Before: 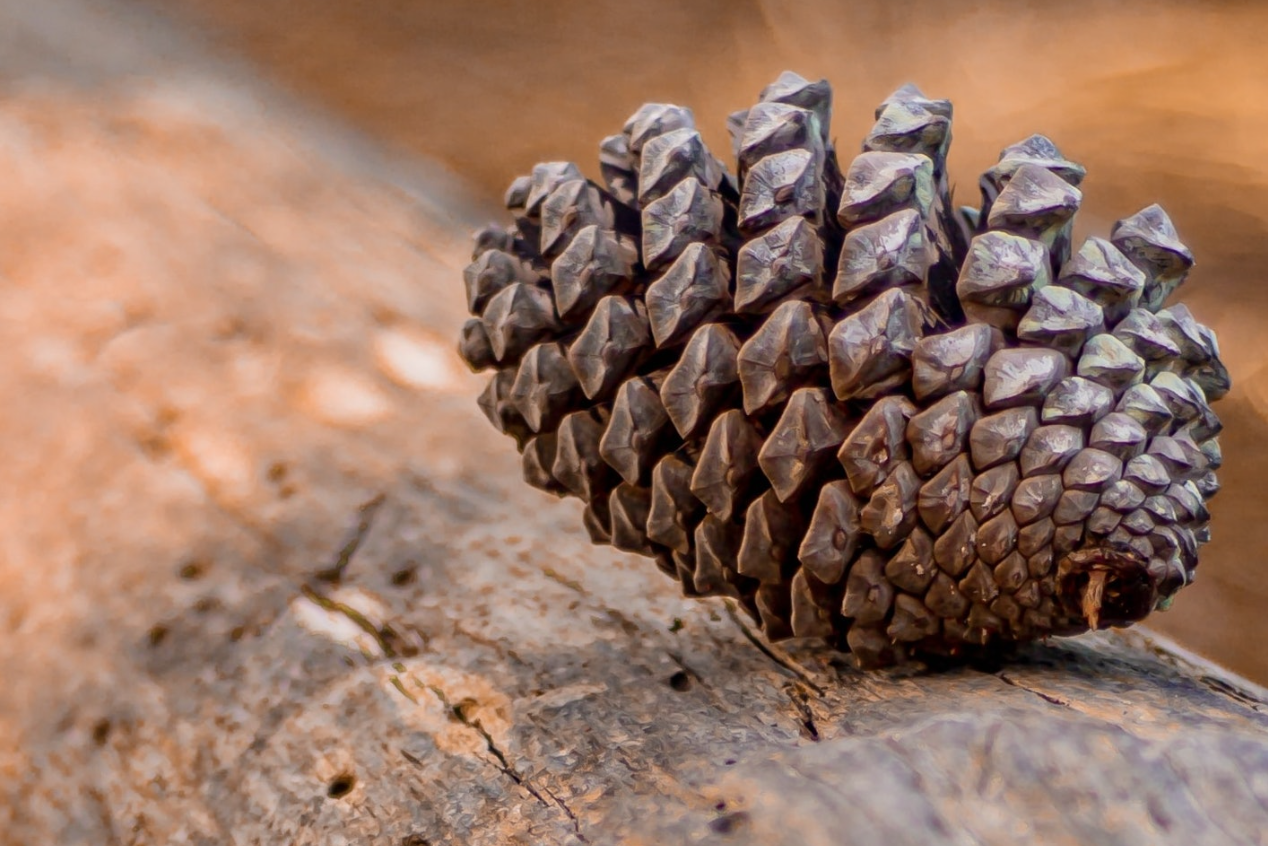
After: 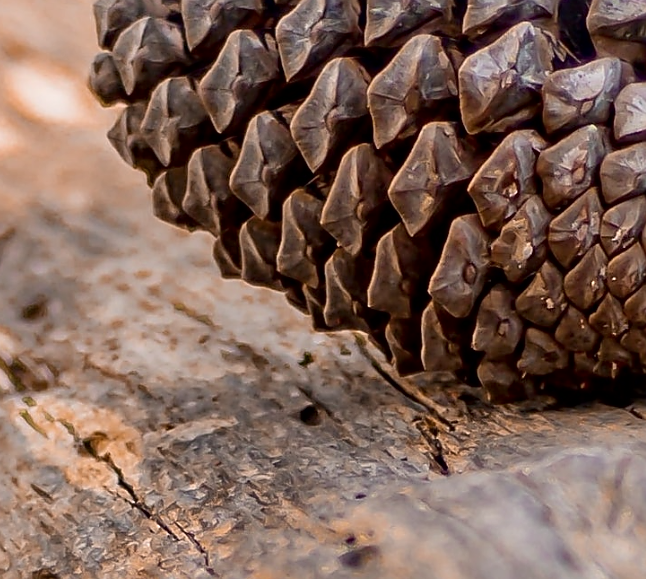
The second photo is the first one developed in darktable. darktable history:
sharpen: radius 1.367, amount 1.254, threshold 0.803
crop and rotate: left 29.233%, top 31.466%, right 19.808%
local contrast: mode bilateral grid, contrast 20, coarseness 50, detail 133%, midtone range 0.2
